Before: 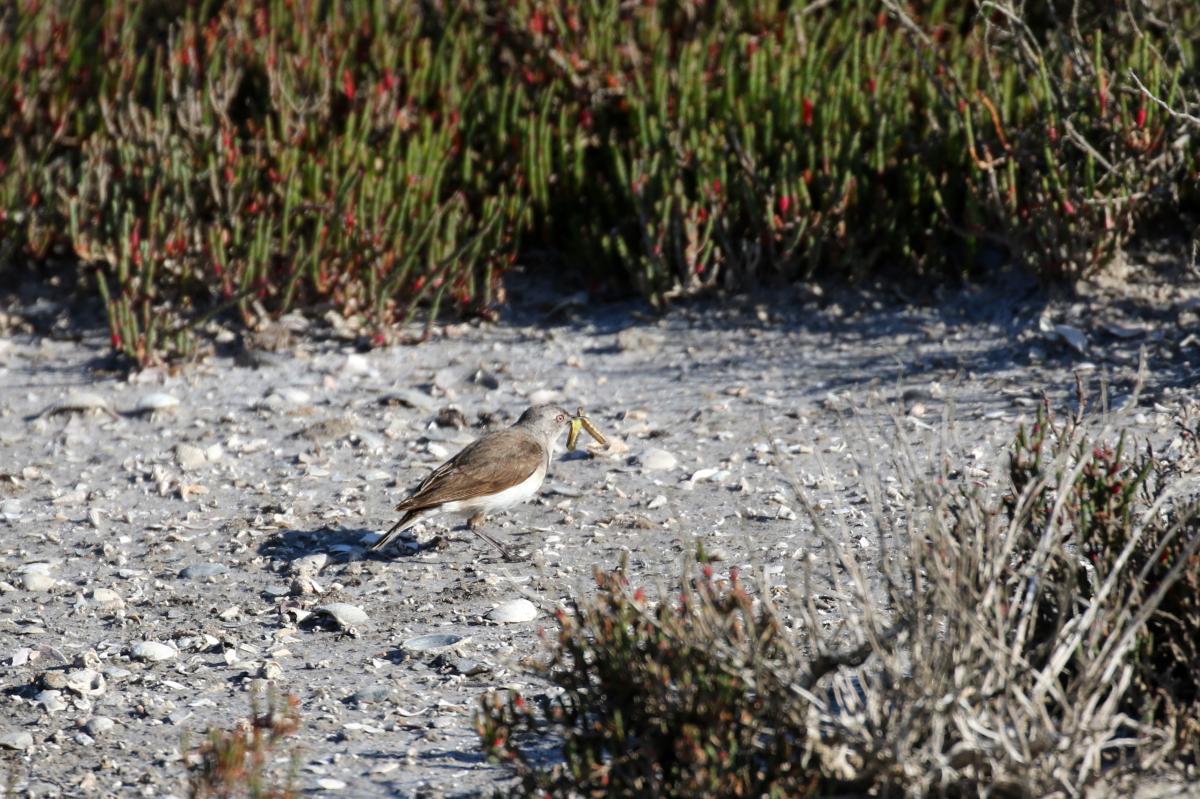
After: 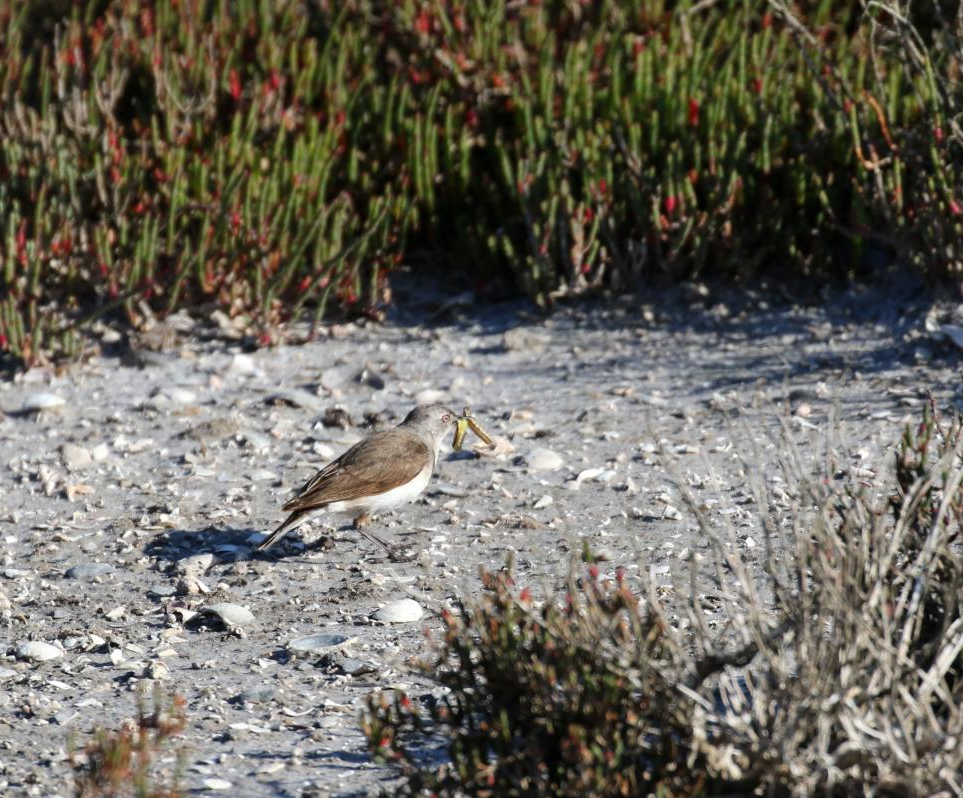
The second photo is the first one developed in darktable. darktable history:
exposure: black level correction 0, exposure 0 EV, compensate highlight preservation false
crop and rotate: left 9.51%, right 10.202%
sharpen: radius 2.921, amount 0.868, threshold 47.06
